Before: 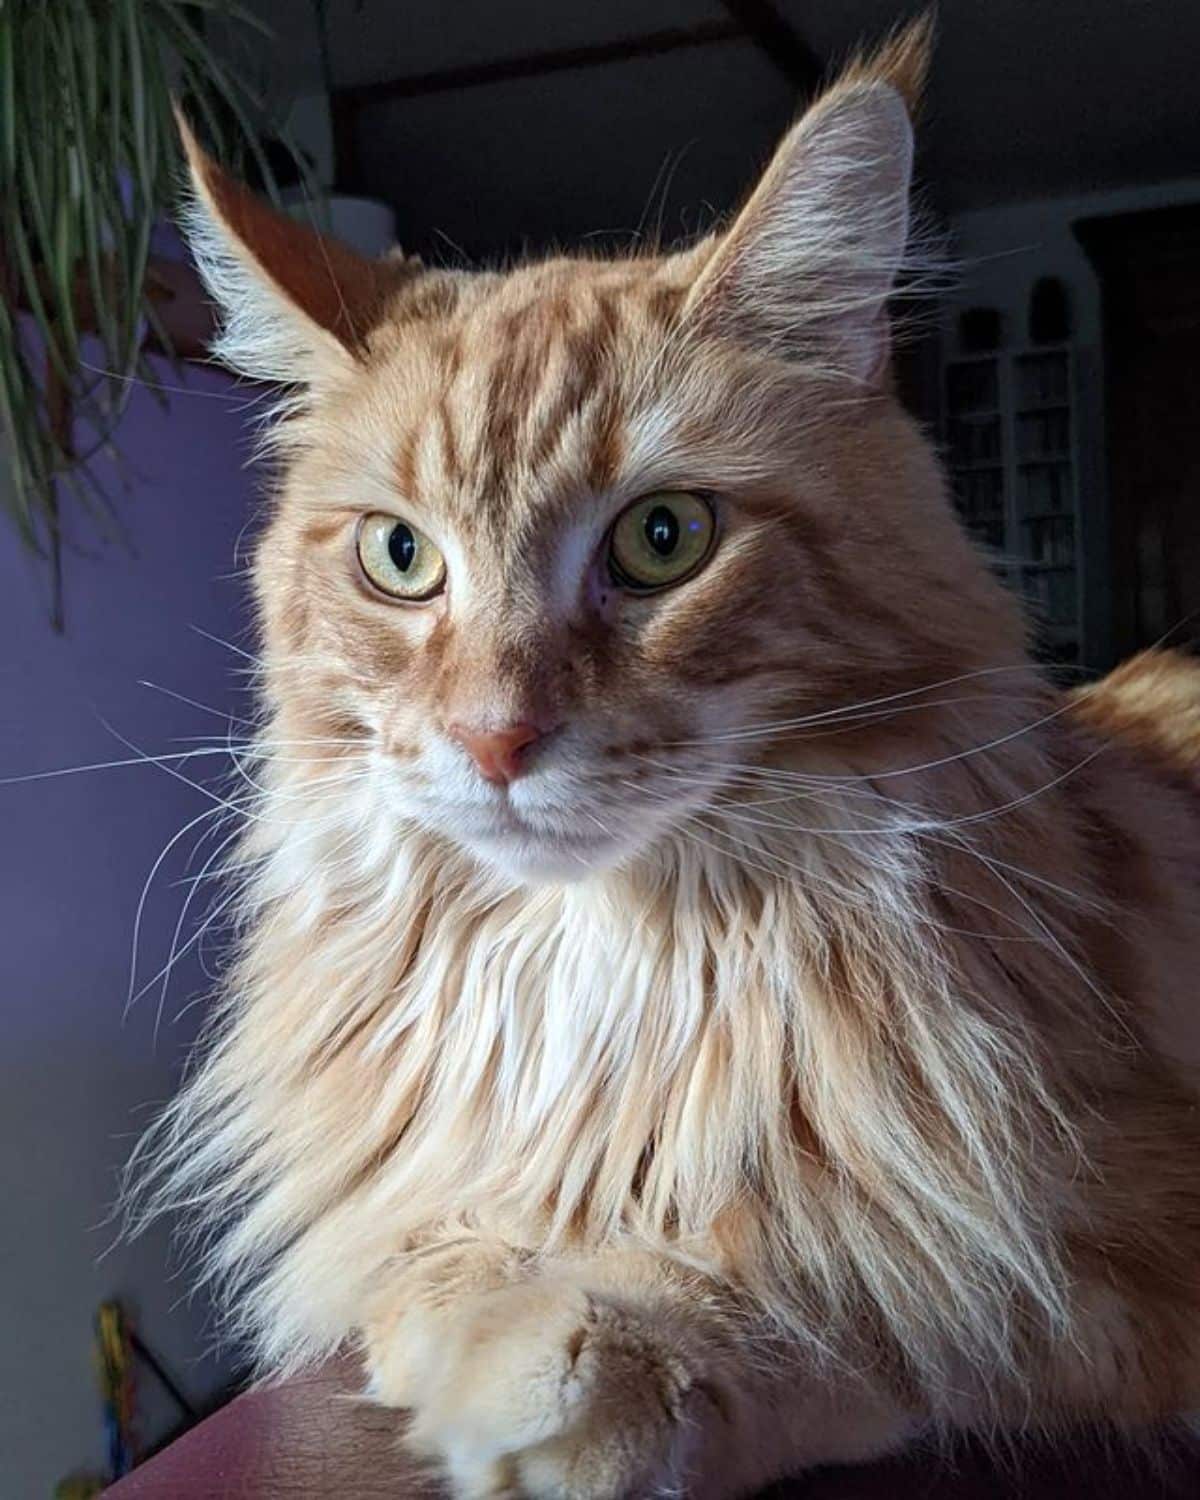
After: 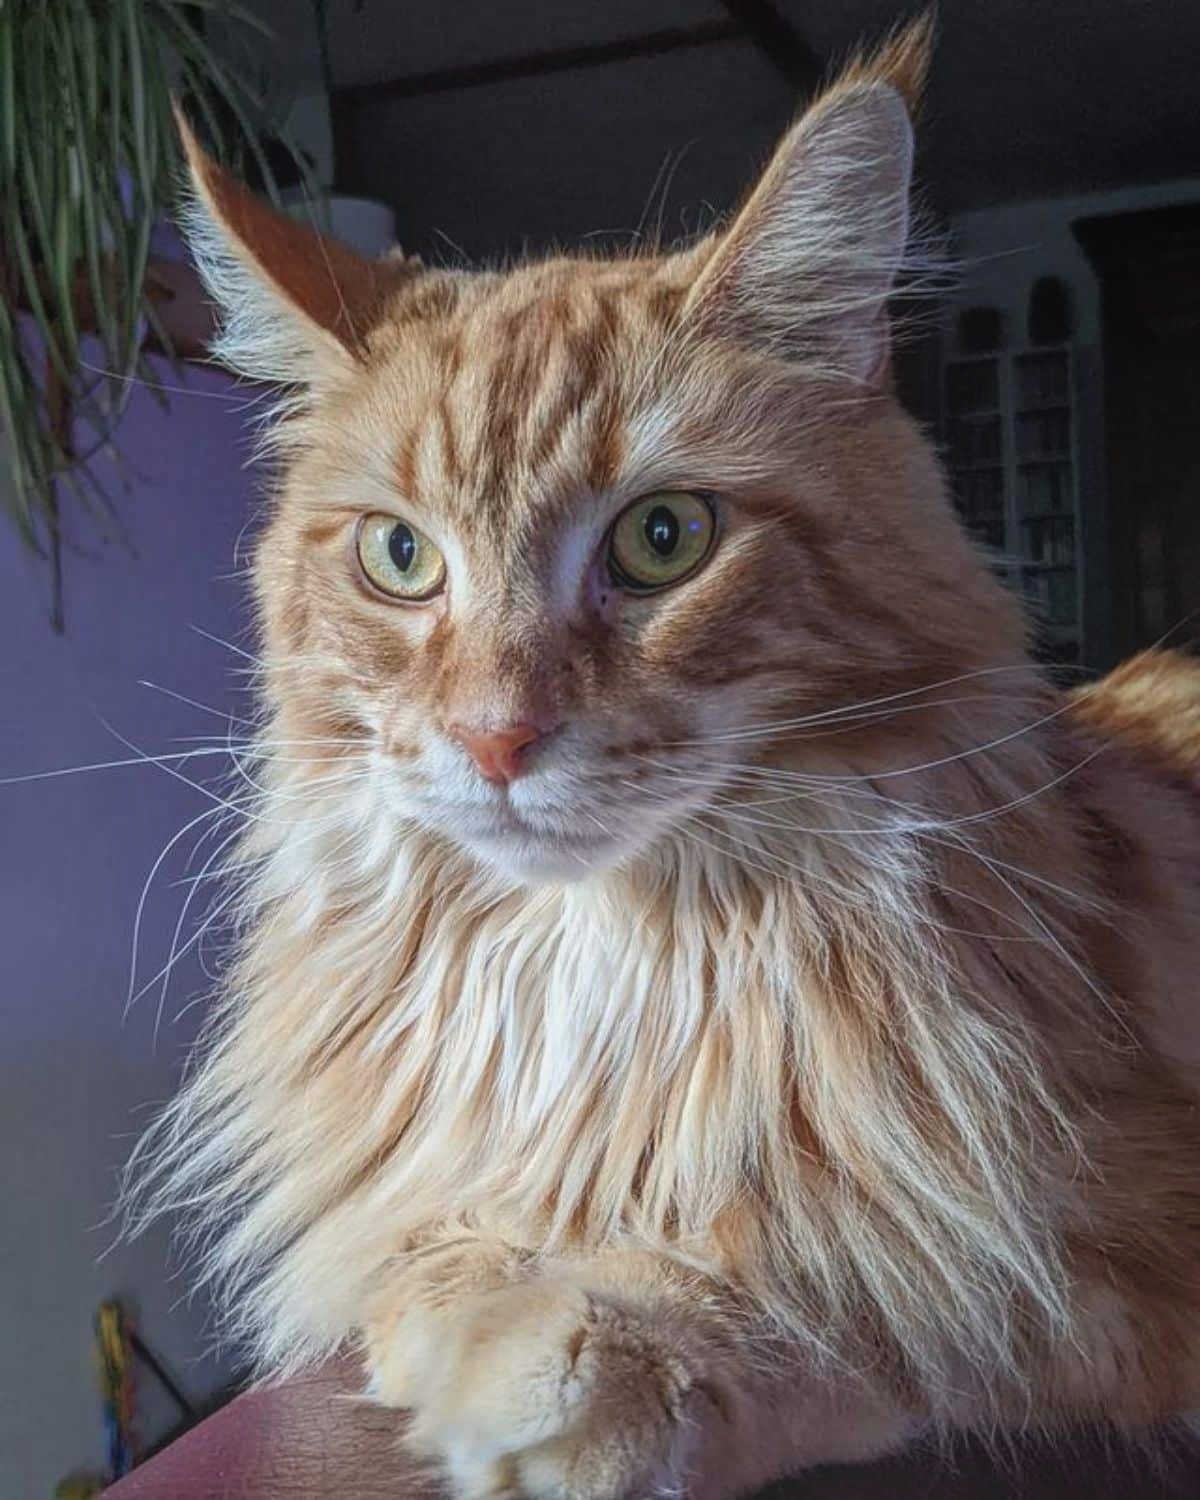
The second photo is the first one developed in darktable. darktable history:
local contrast: highlights 73%, shadows 22%, midtone range 0.191
